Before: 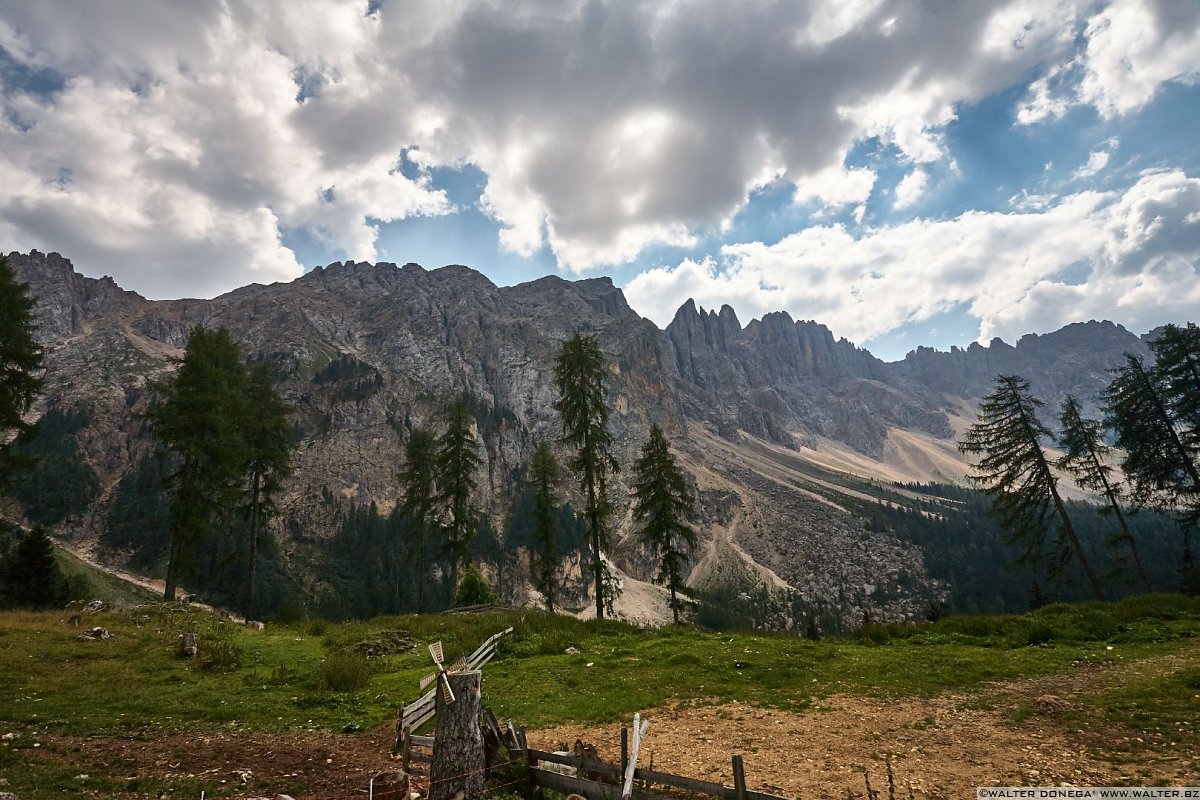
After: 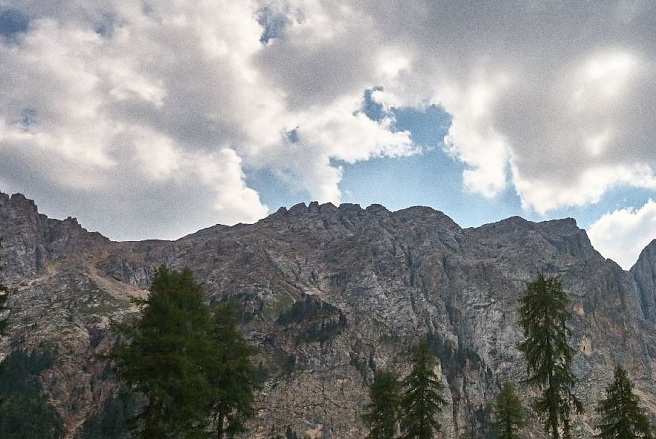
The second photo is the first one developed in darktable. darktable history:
grain: coarseness 0.09 ISO
contrast brightness saturation: contrast 0.05, brightness 0.06, saturation 0.01
crop and rotate: left 3.047%, top 7.509%, right 42.236%, bottom 37.598%
